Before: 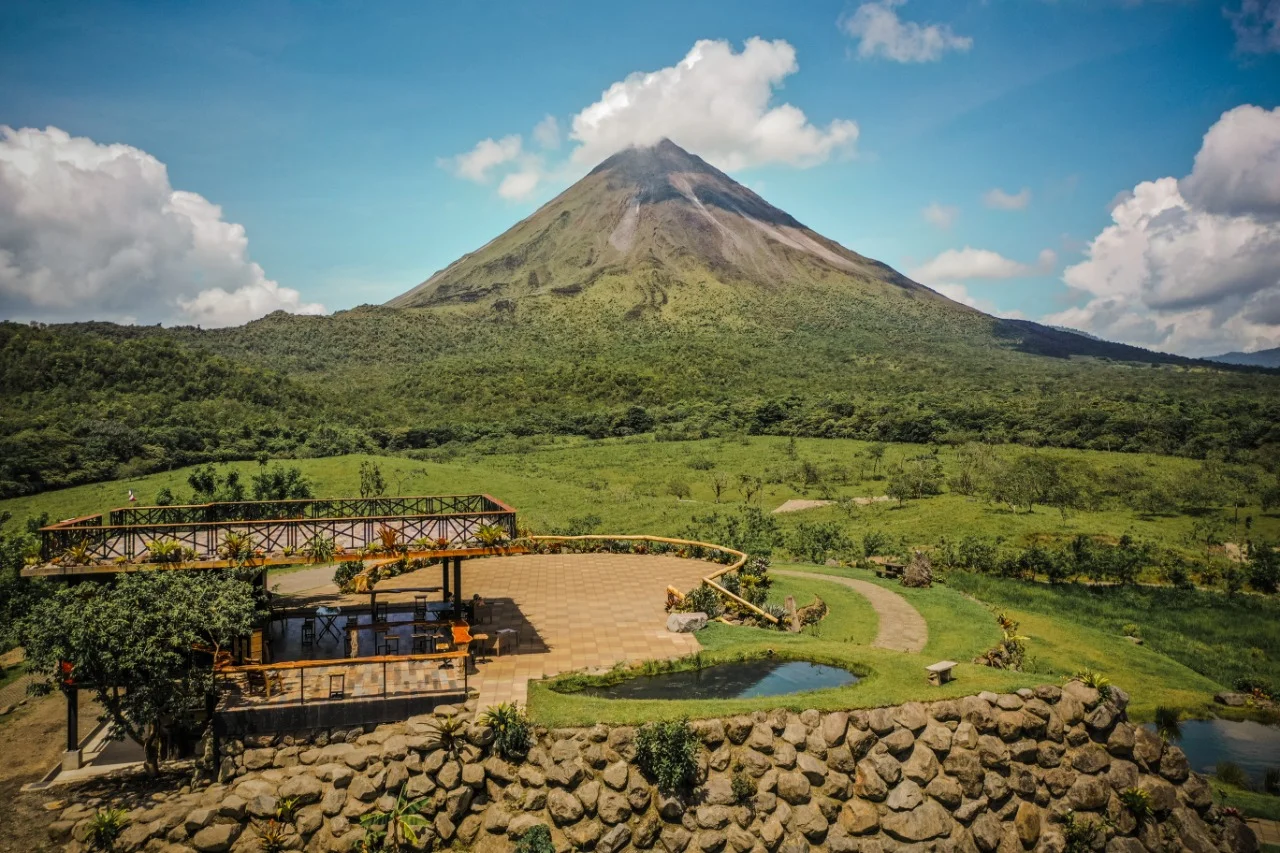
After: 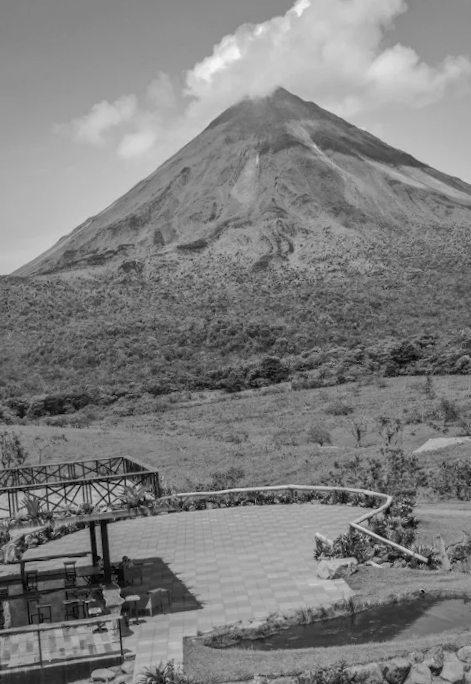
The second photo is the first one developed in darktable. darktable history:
shadows and highlights: on, module defaults
rotate and perspective: rotation -4.25°, automatic cropping off
crop and rotate: left 29.476%, top 10.214%, right 35.32%, bottom 17.333%
monochrome: on, module defaults
